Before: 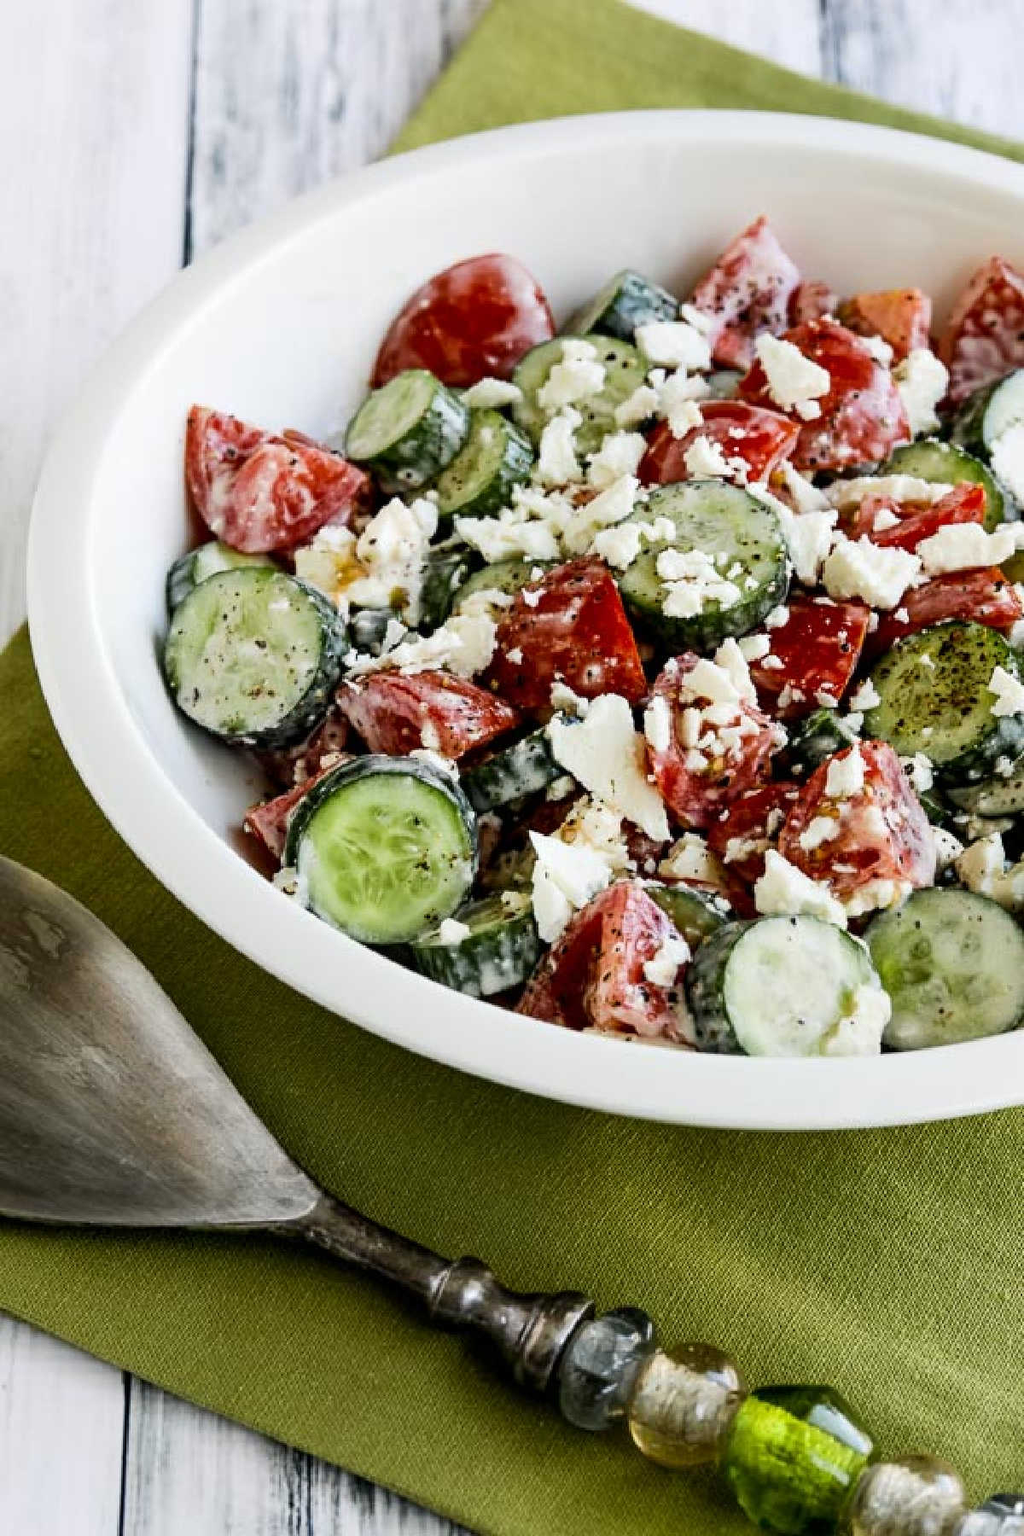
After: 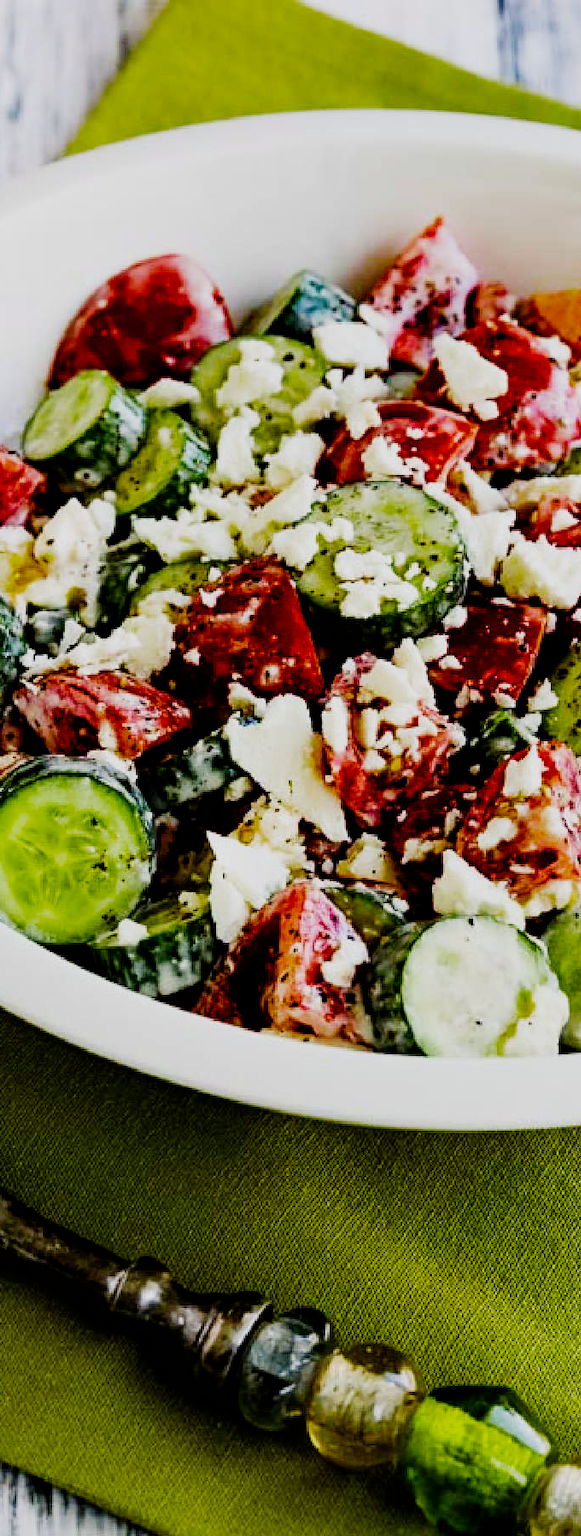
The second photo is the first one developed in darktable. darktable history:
crop: left 31.516%, top 0.012%, right 11.723%
haze removal: strength 0.282, distance 0.251, compatibility mode true, adaptive false
color balance rgb: highlights gain › chroma 0.21%, highlights gain › hue 330.84°, linear chroma grading › global chroma 14.99%, perceptual saturation grading › global saturation 19.831%, global vibrance 20%
filmic rgb: black relative exposure -7.5 EV, white relative exposure 4.99 EV, hardness 3.33, contrast 1.301, preserve chrominance no, color science v5 (2021)
color zones: curves: ch0 [(0.018, 0.548) (0.197, 0.654) (0.425, 0.447) (0.605, 0.658) (0.732, 0.579)]; ch1 [(0.105, 0.531) (0.224, 0.531) (0.386, 0.39) (0.618, 0.456) (0.732, 0.456) (0.956, 0.421)]; ch2 [(0.039, 0.583) (0.215, 0.465) (0.399, 0.544) (0.465, 0.548) (0.614, 0.447) (0.724, 0.43) (0.882, 0.623) (0.956, 0.632)], mix -123.76%
